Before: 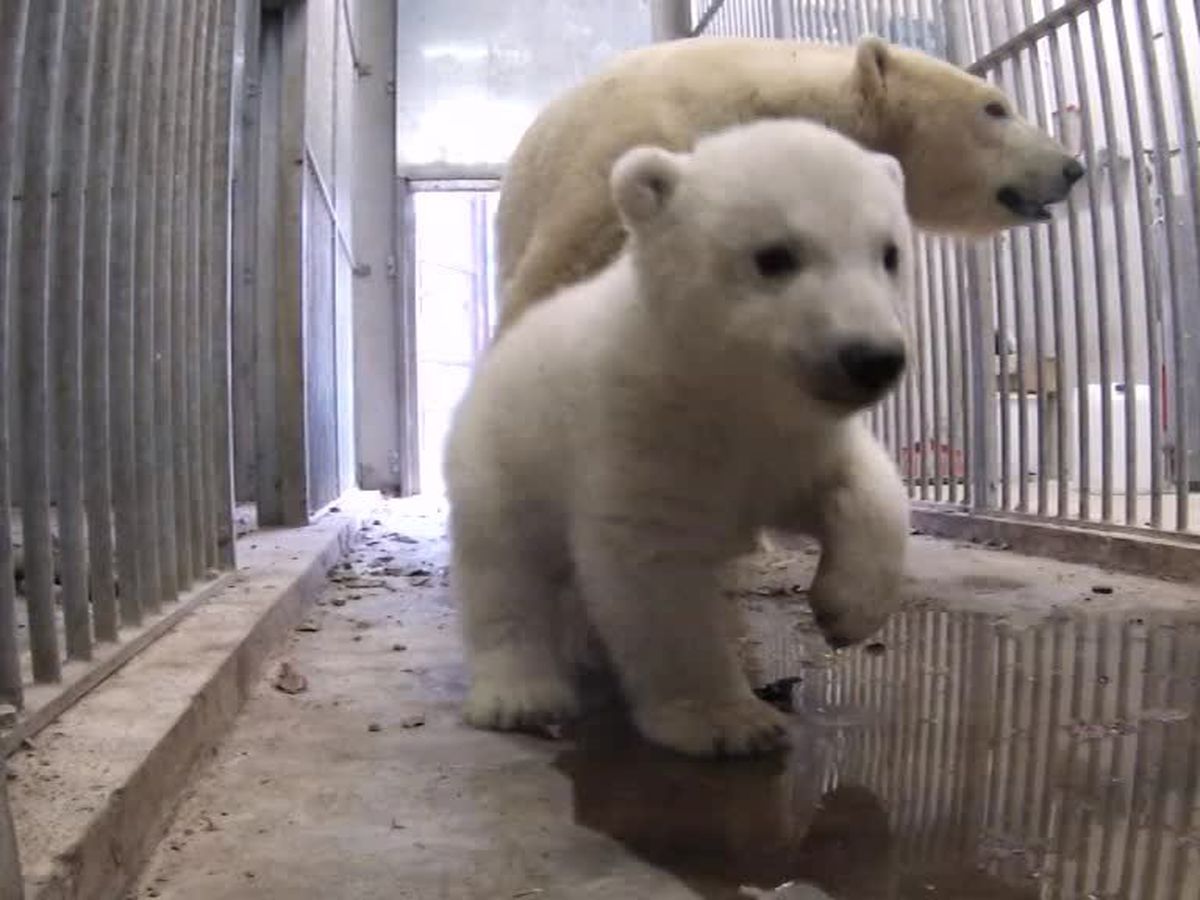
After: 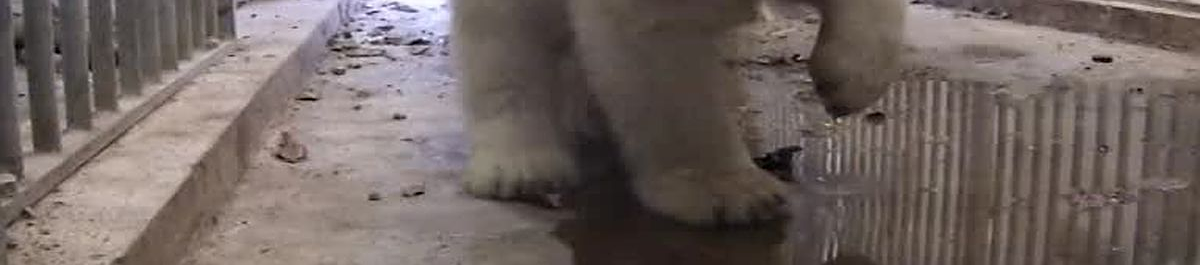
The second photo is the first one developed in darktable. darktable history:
sharpen: on, module defaults
crop and rotate: top 59.046%, bottom 11.494%
